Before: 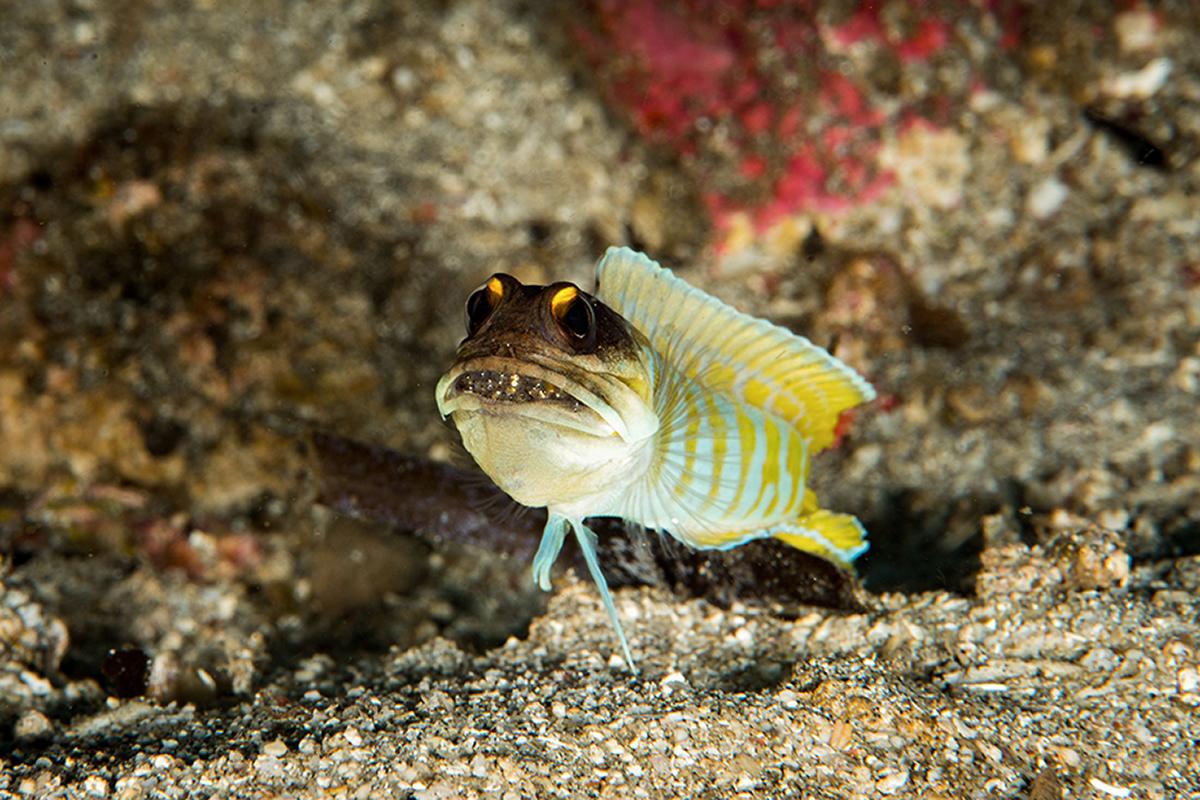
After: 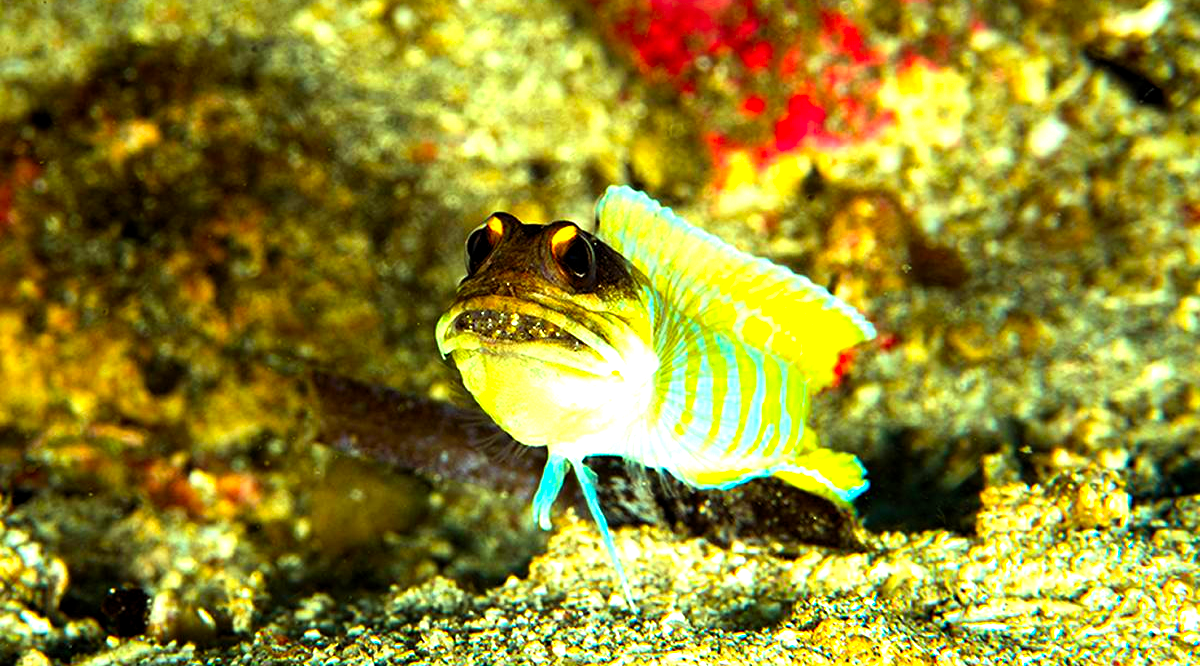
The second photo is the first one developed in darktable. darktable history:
crop: top 7.625%, bottom 8.027%
color correction: highlights a* -10.77, highlights b* 9.8, saturation 1.72
levels: levels [0.012, 0.367, 0.697]
